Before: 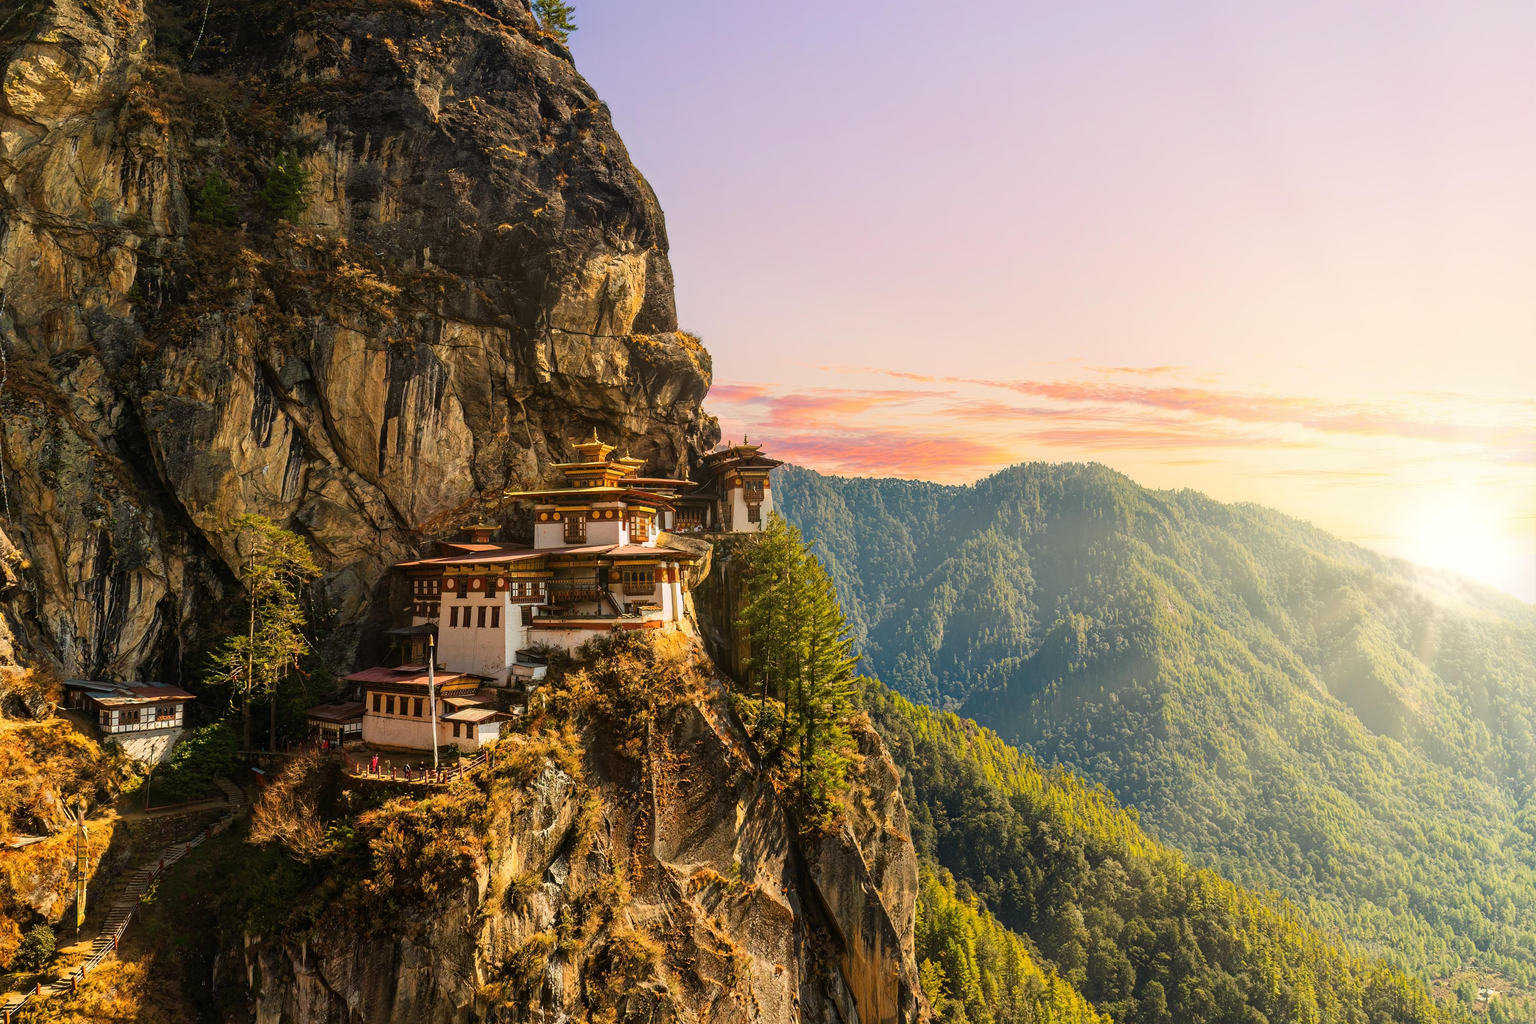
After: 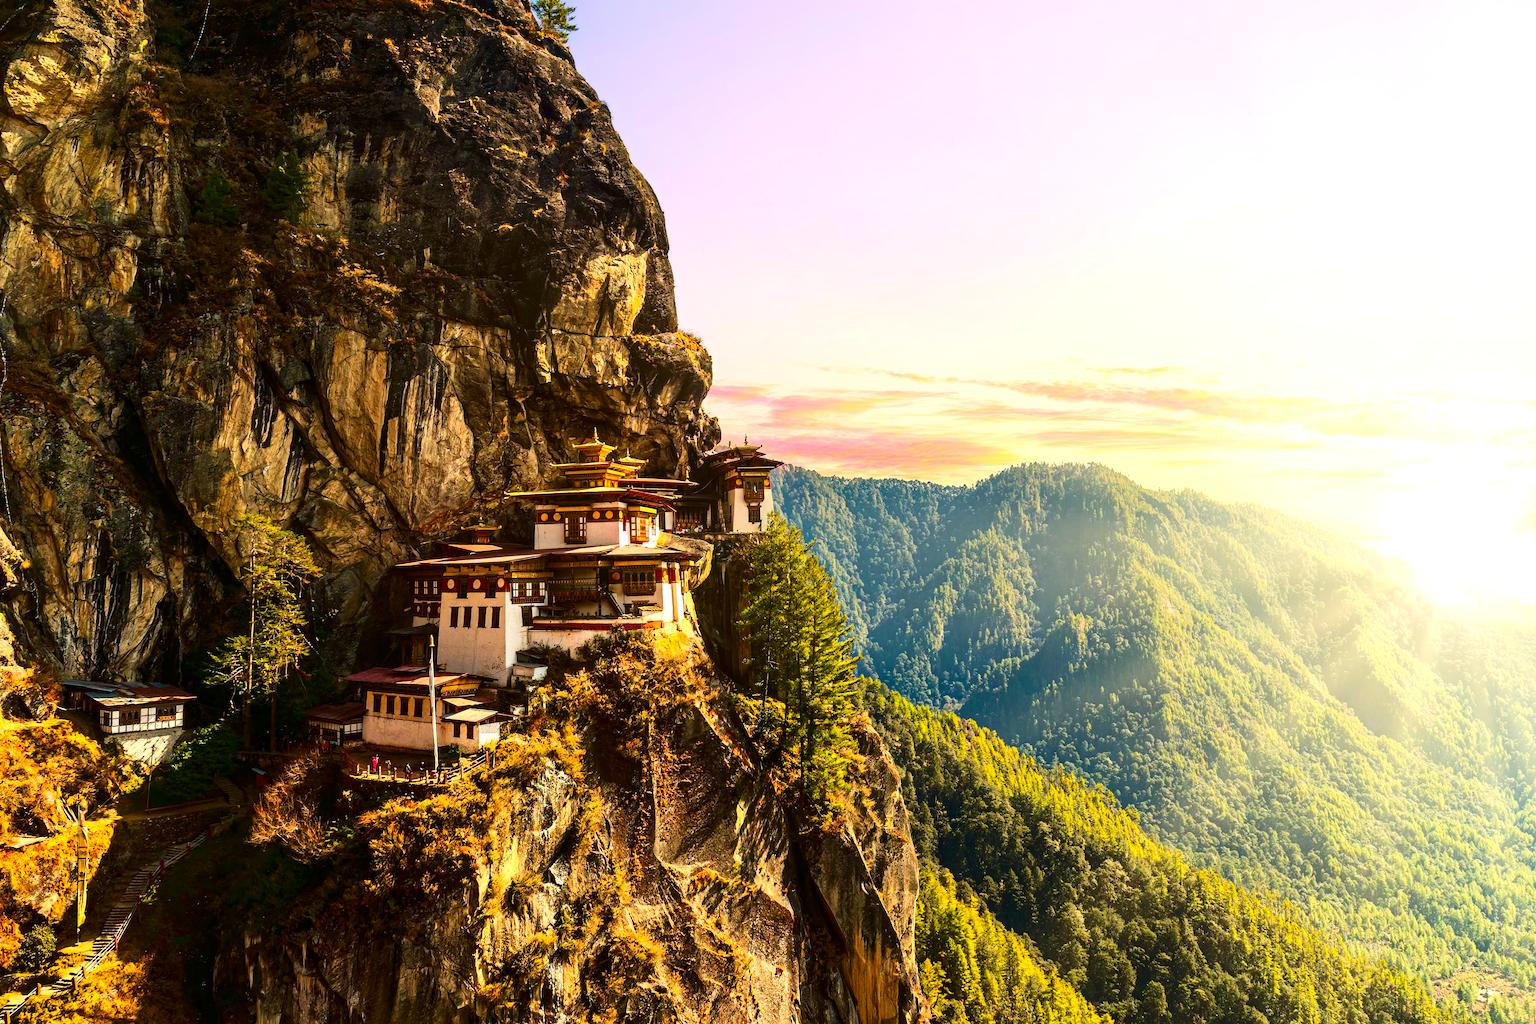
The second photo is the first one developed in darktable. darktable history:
velvia: on, module defaults
contrast brightness saturation: contrast 0.213, brightness -0.112, saturation 0.205
exposure: exposure 0.566 EV, compensate highlight preservation false
